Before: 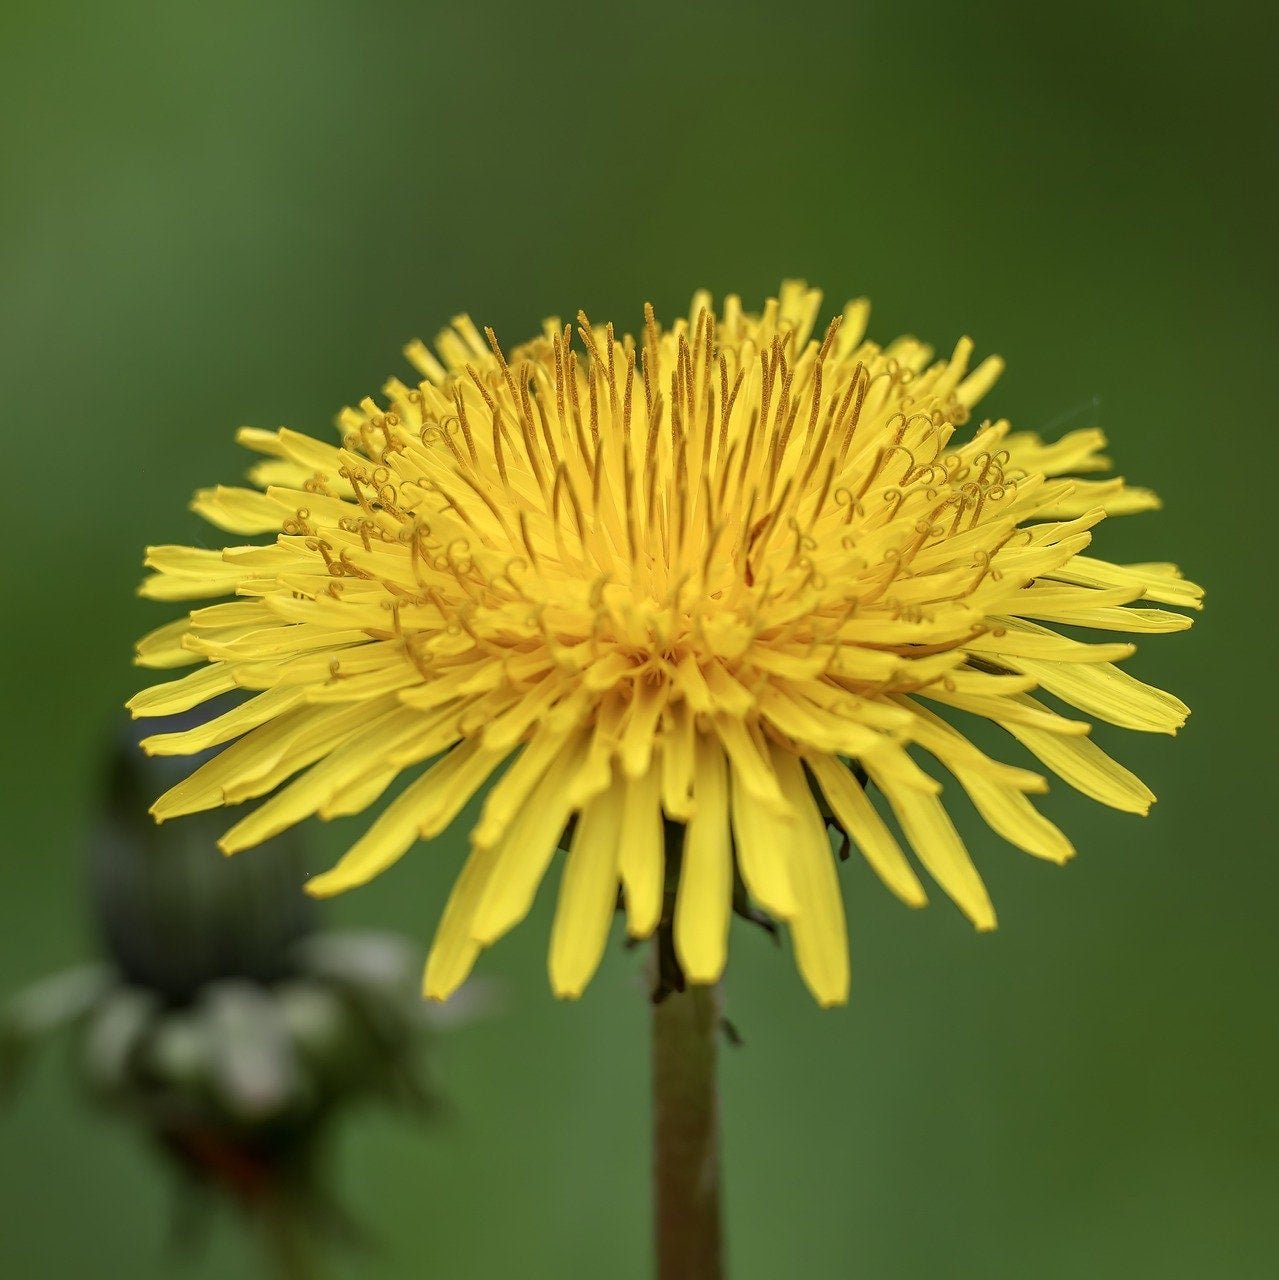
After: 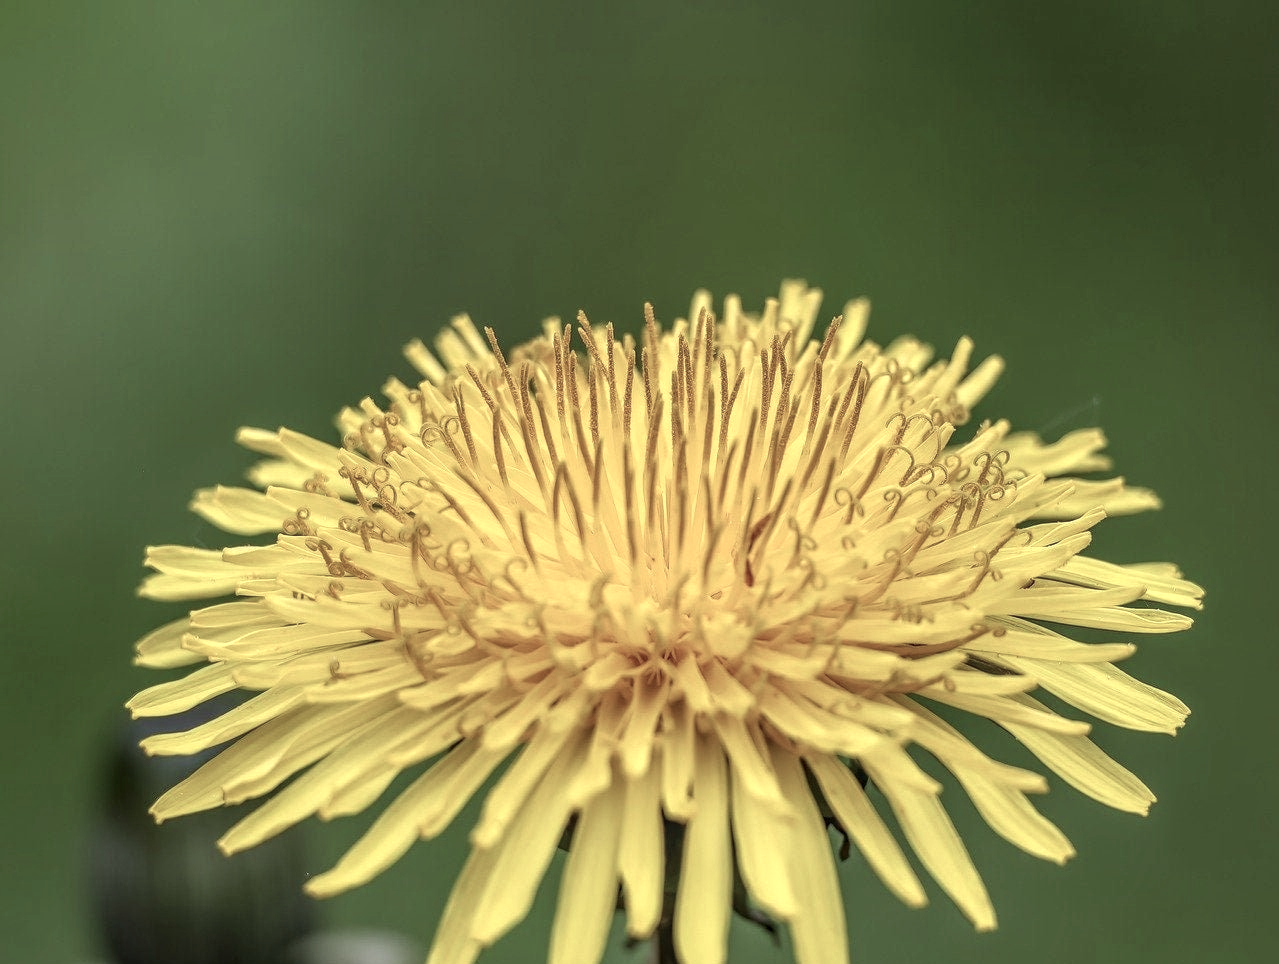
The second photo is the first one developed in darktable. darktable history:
crop: bottom 24.674%
local contrast: on, module defaults
color balance rgb: perceptual saturation grading › global saturation -32.446%, perceptual brilliance grading › global brilliance 4.394%
